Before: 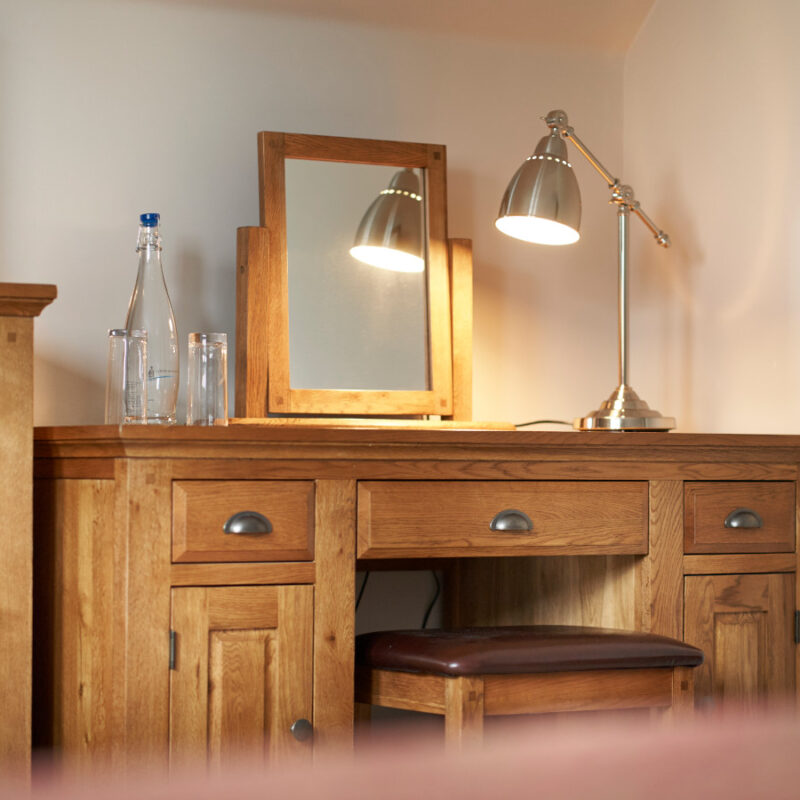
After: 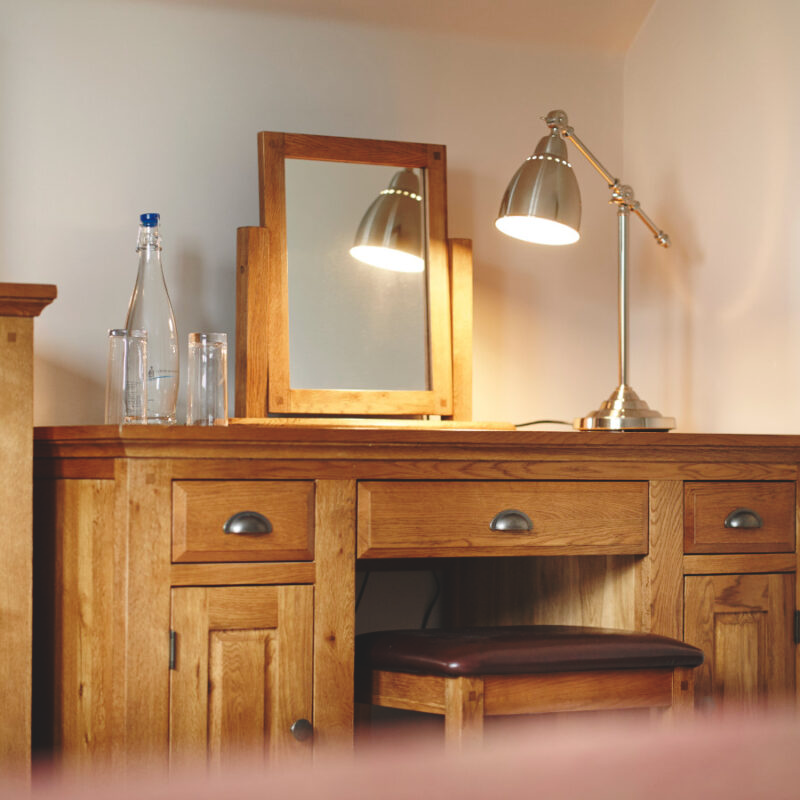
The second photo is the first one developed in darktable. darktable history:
exposure: black level correction -0.028, compensate highlight preservation false
base curve: curves: ch0 [(0, 0) (0.073, 0.04) (0.157, 0.139) (0.492, 0.492) (0.758, 0.758) (1, 1)], preserve colors none
